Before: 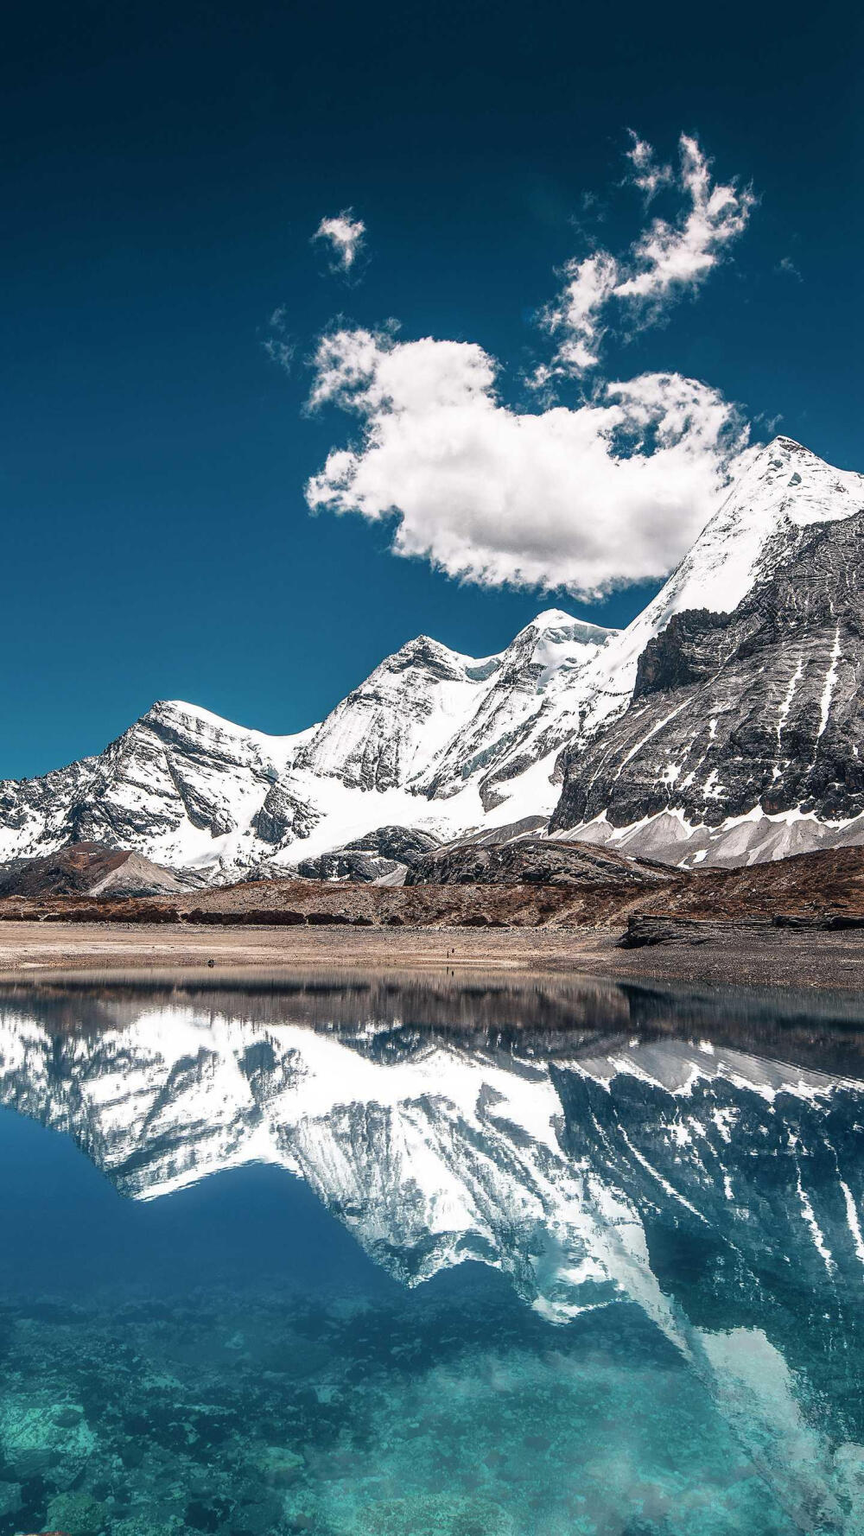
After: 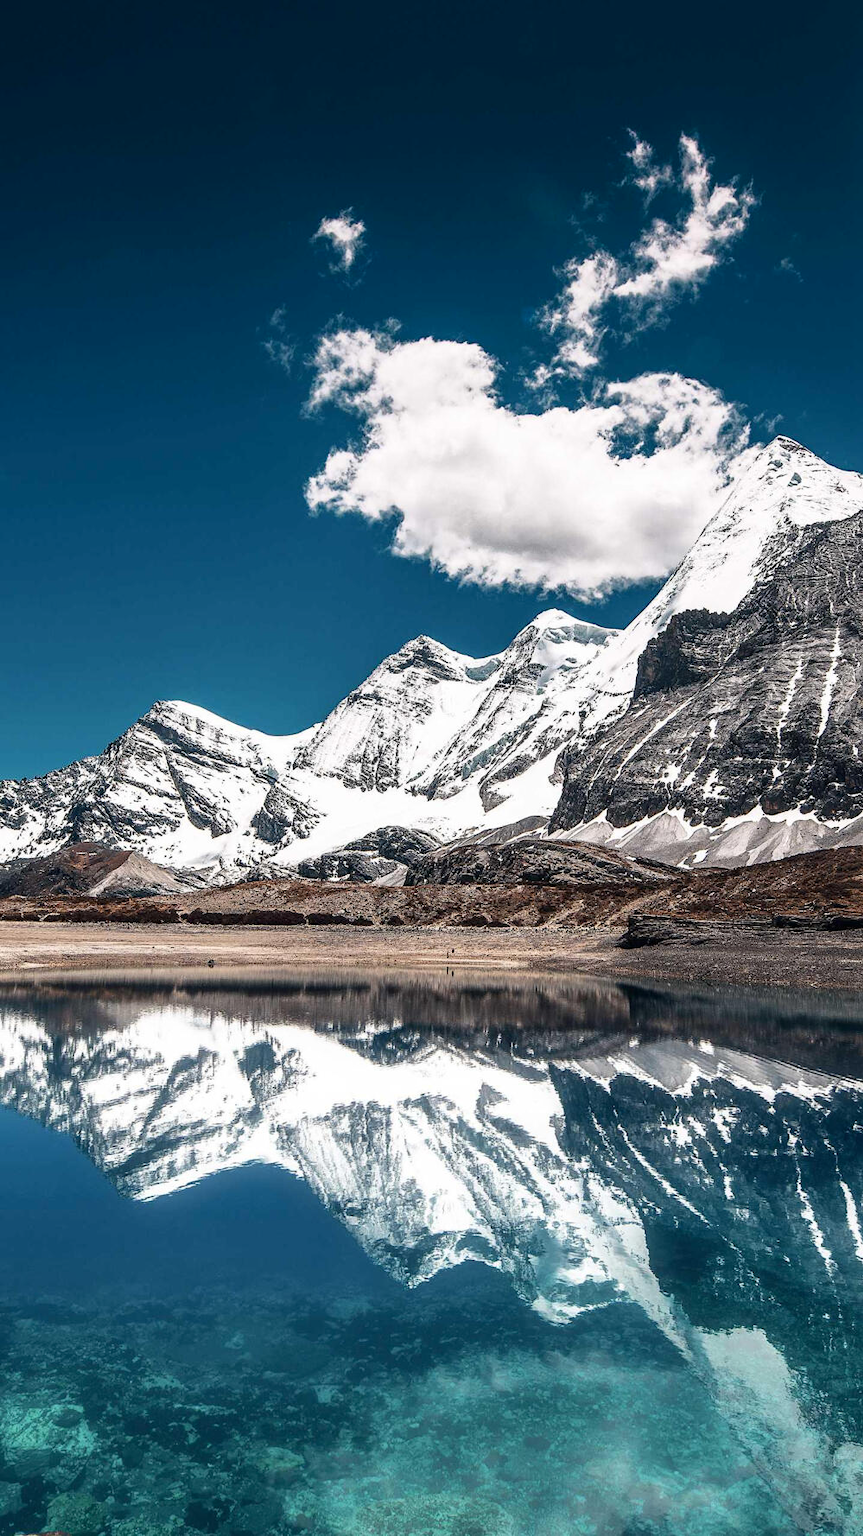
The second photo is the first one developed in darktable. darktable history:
contrast brightness saturation: contrast 0.14
white balance: emerald 1
